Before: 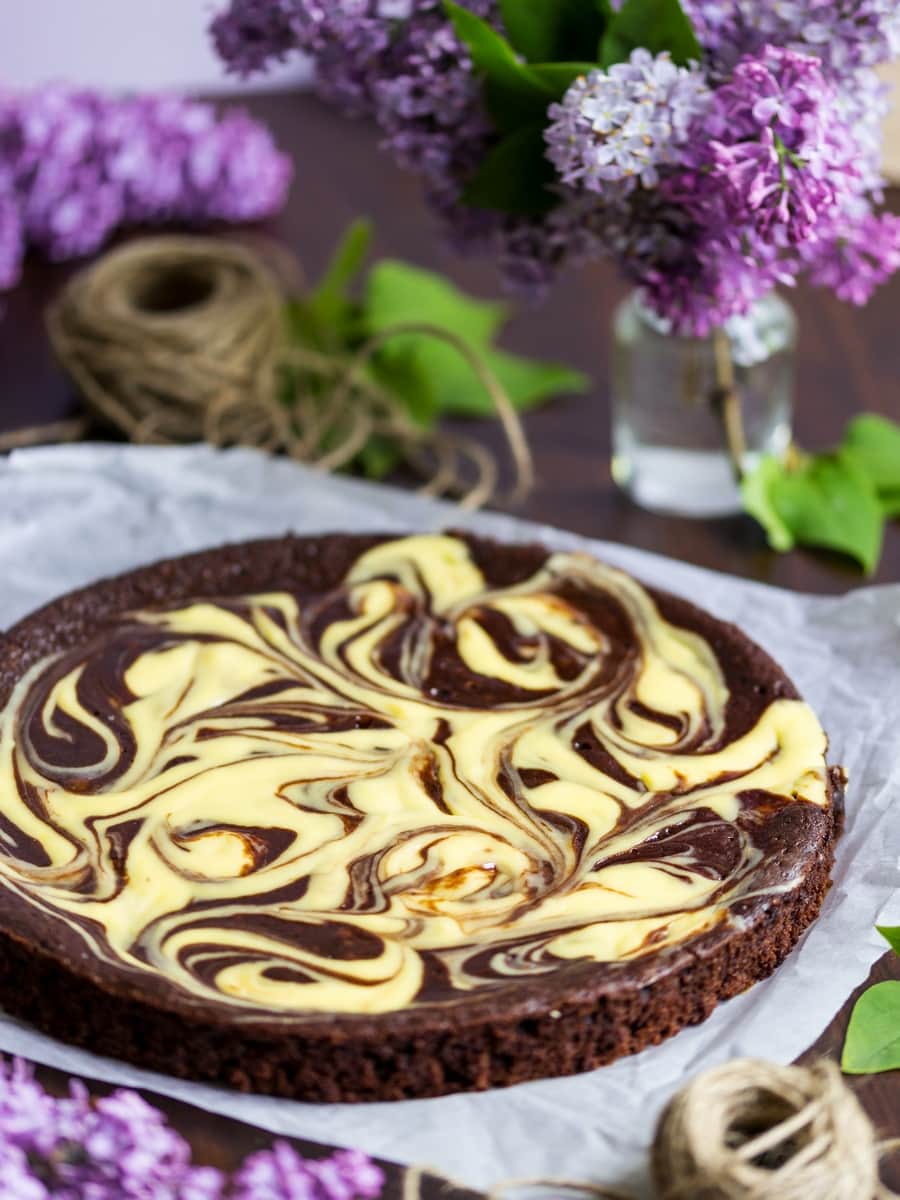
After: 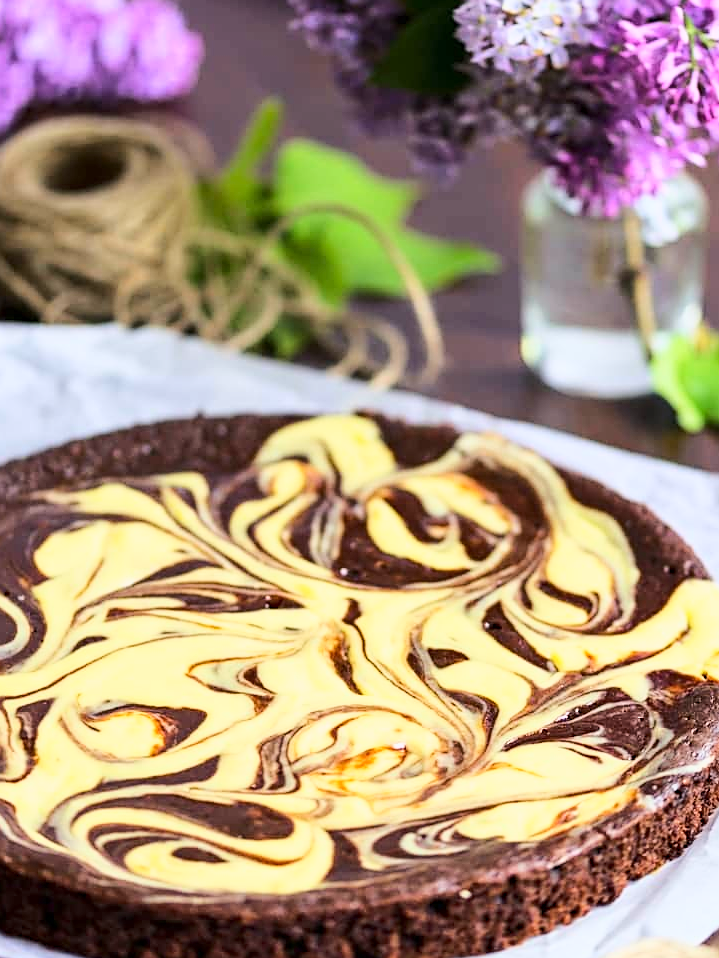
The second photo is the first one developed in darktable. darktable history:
sharpen: on, module defaults
base curve: curves: ch0 [(0, 0) (0.025, 0.046) (0.112, 0.277) (0.467, 0.74) (0.814, 0.929) (1, 0.942)]
crop and rotate: left 10.071%, top 10.071%, right 10.02%, bottom 10.02%
